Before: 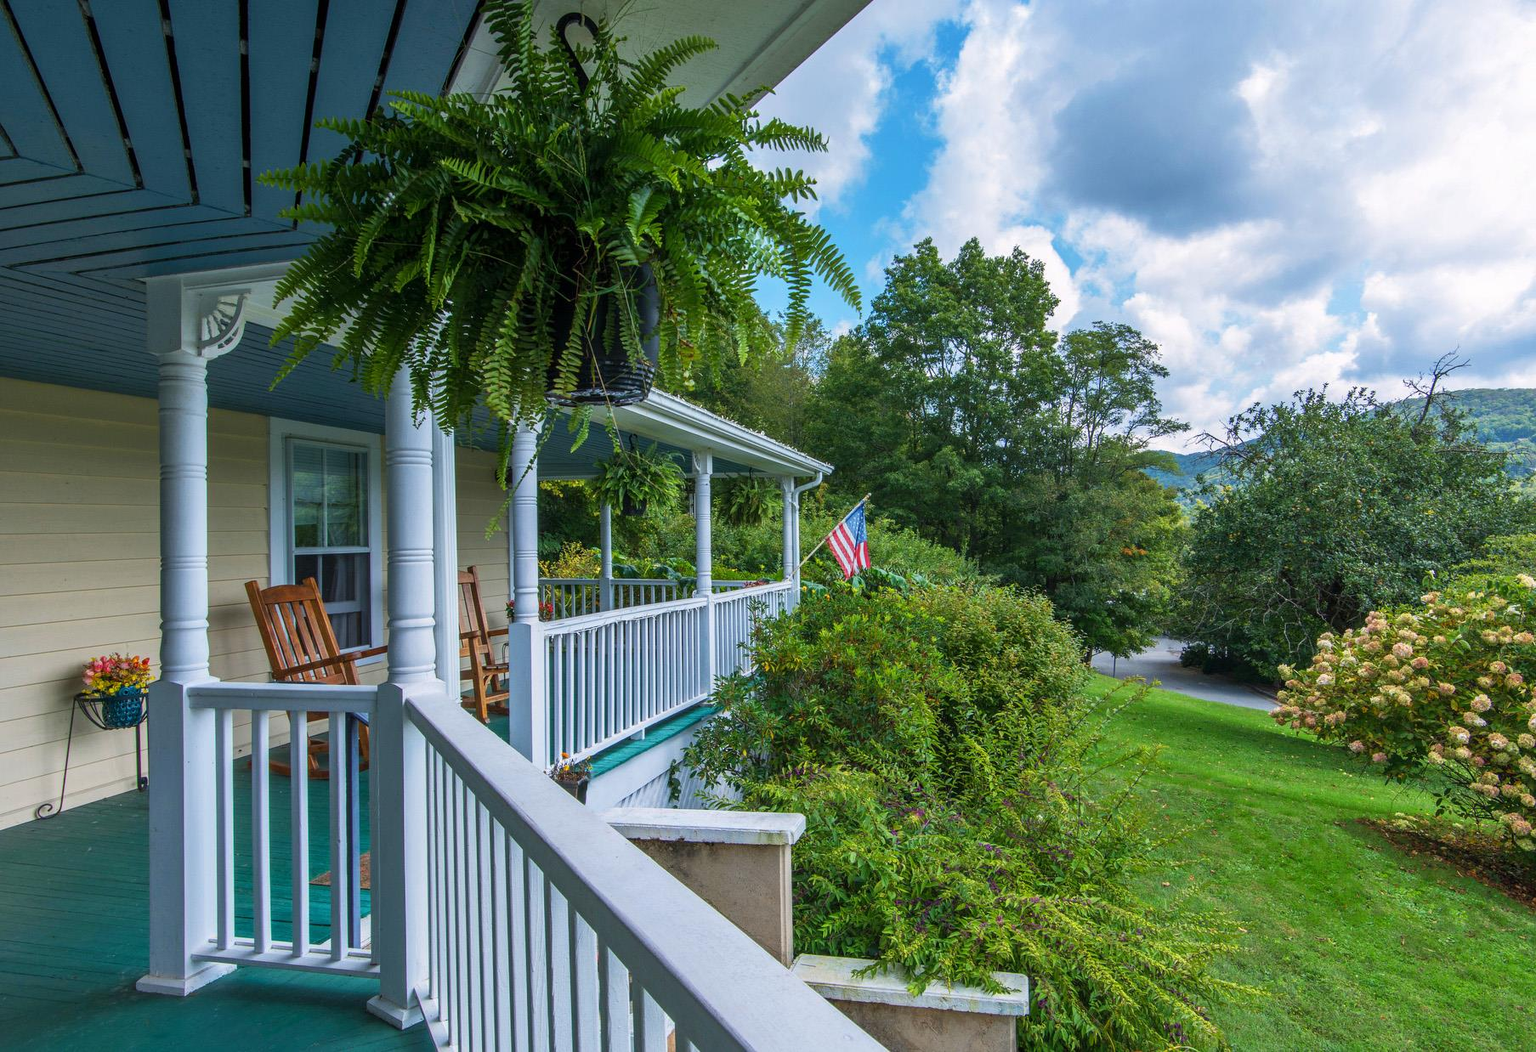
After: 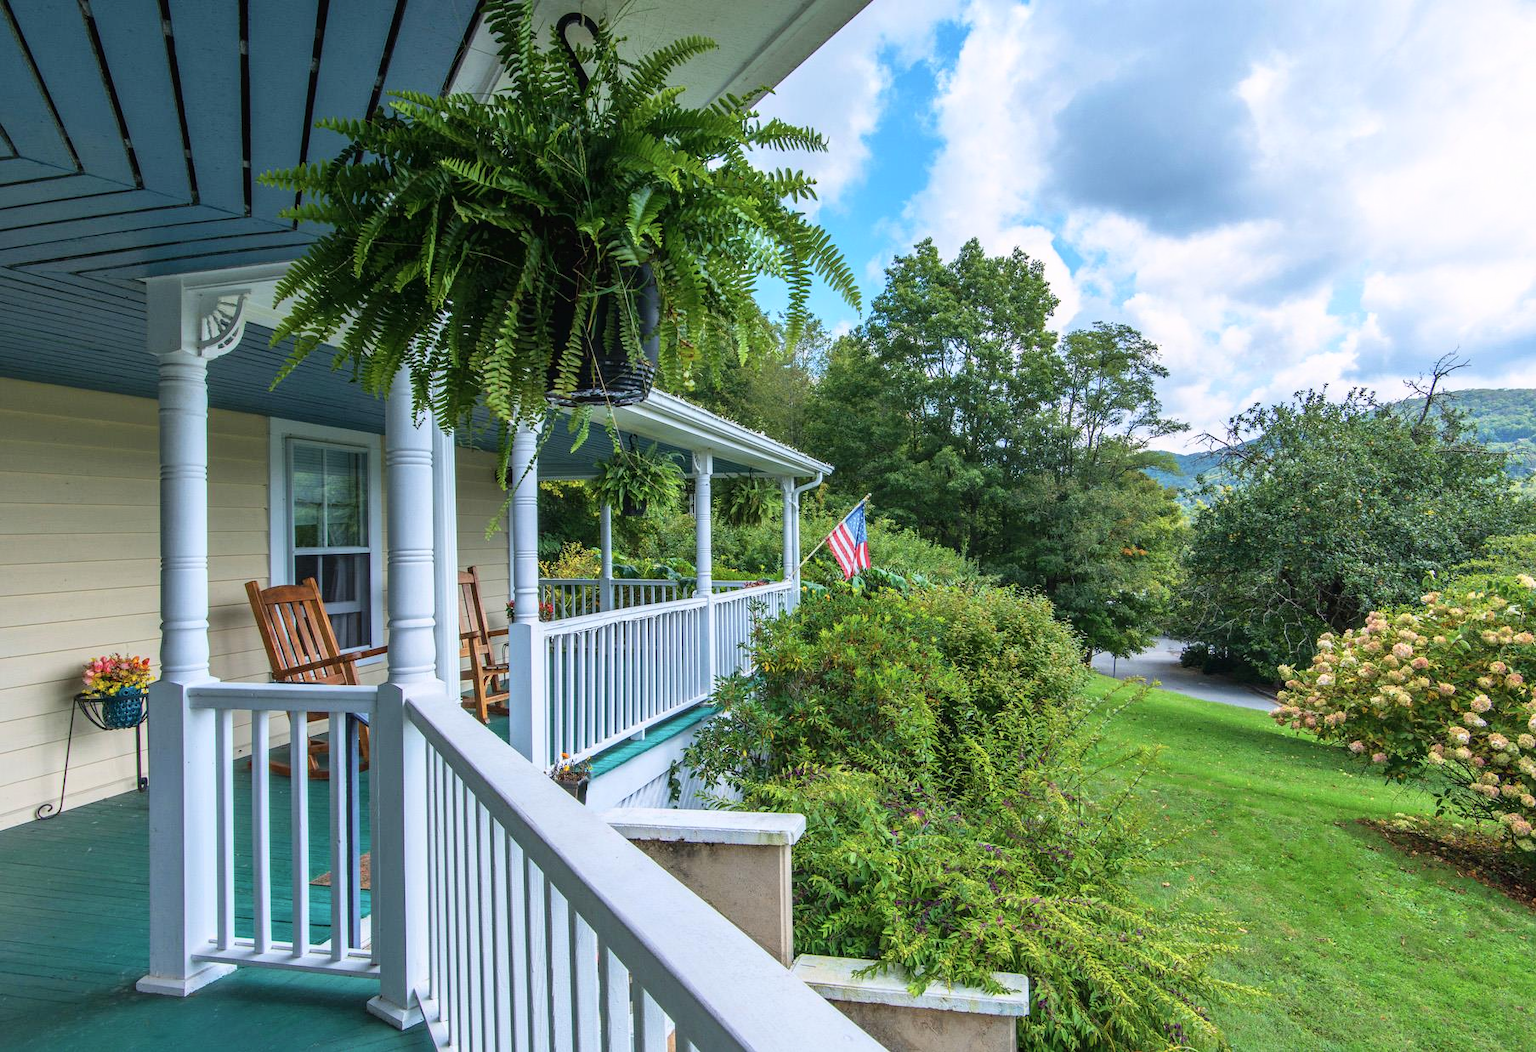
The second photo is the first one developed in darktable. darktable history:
tone curve: curves: ch0 [(0, 0) (0.003, 0.023) (0.011, 0.025) (0.025, 0.029) (0.044, 0.047) (0.069, 0.079) (0.1, 0.113) (0.136, 0.152) (0.177, 0.199) (0.224, 0.26) (0.277, 0.333) (0.335, 0.404) (0.399, 0.48) (0.468, 0.559) (0.543, 0.635) (0.623, 0.713) (0.709, 0.797) (0.801, 0.879) (0.898, 0.953) (1, 1)], color space Lab, independent channels, preserve colors none
